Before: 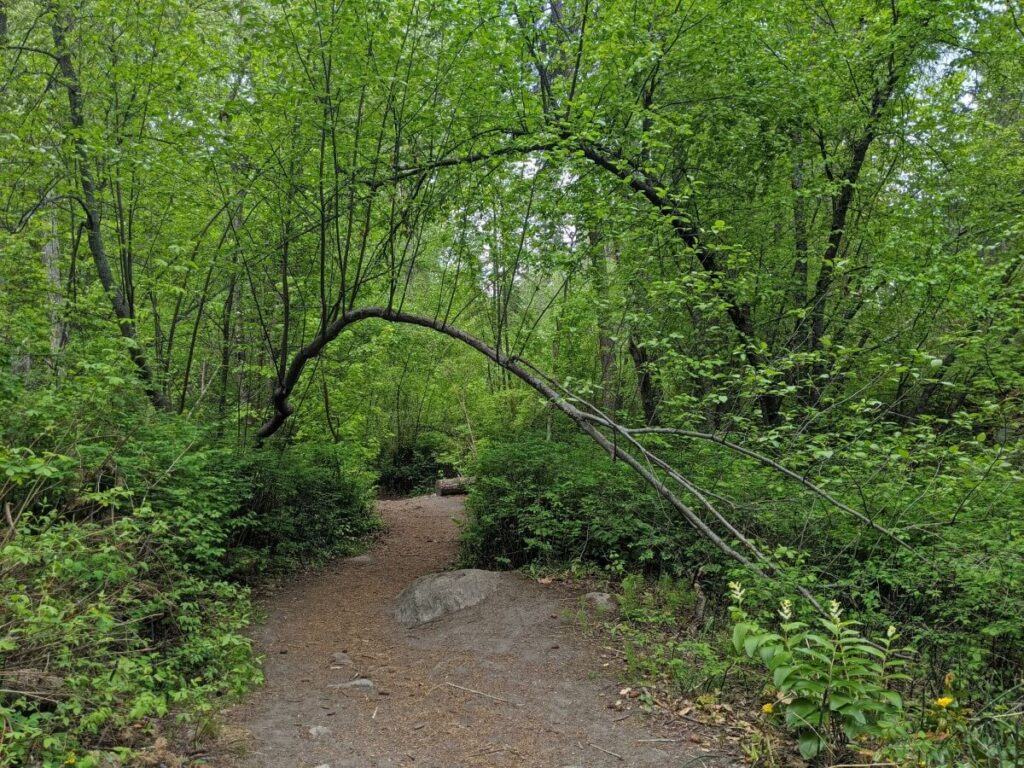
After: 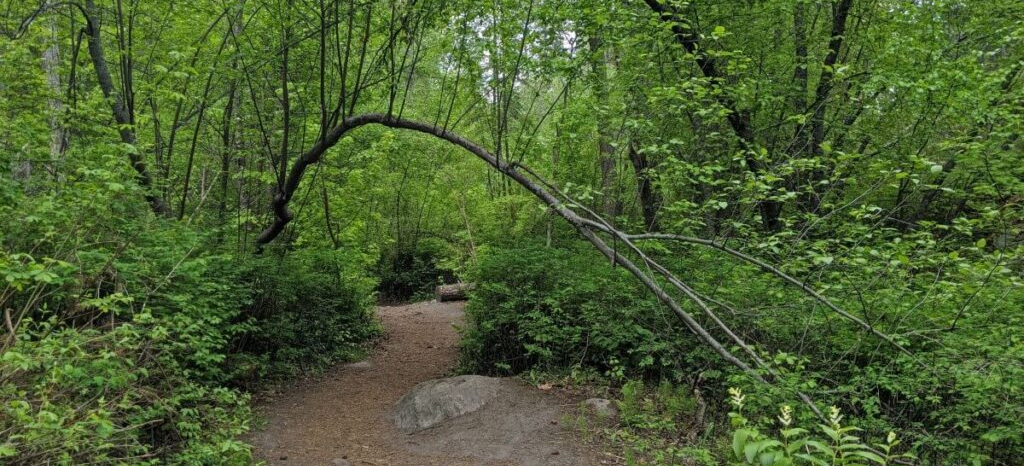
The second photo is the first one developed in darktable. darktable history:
crop and rotate: top 25.269%, bottom 13.96%
